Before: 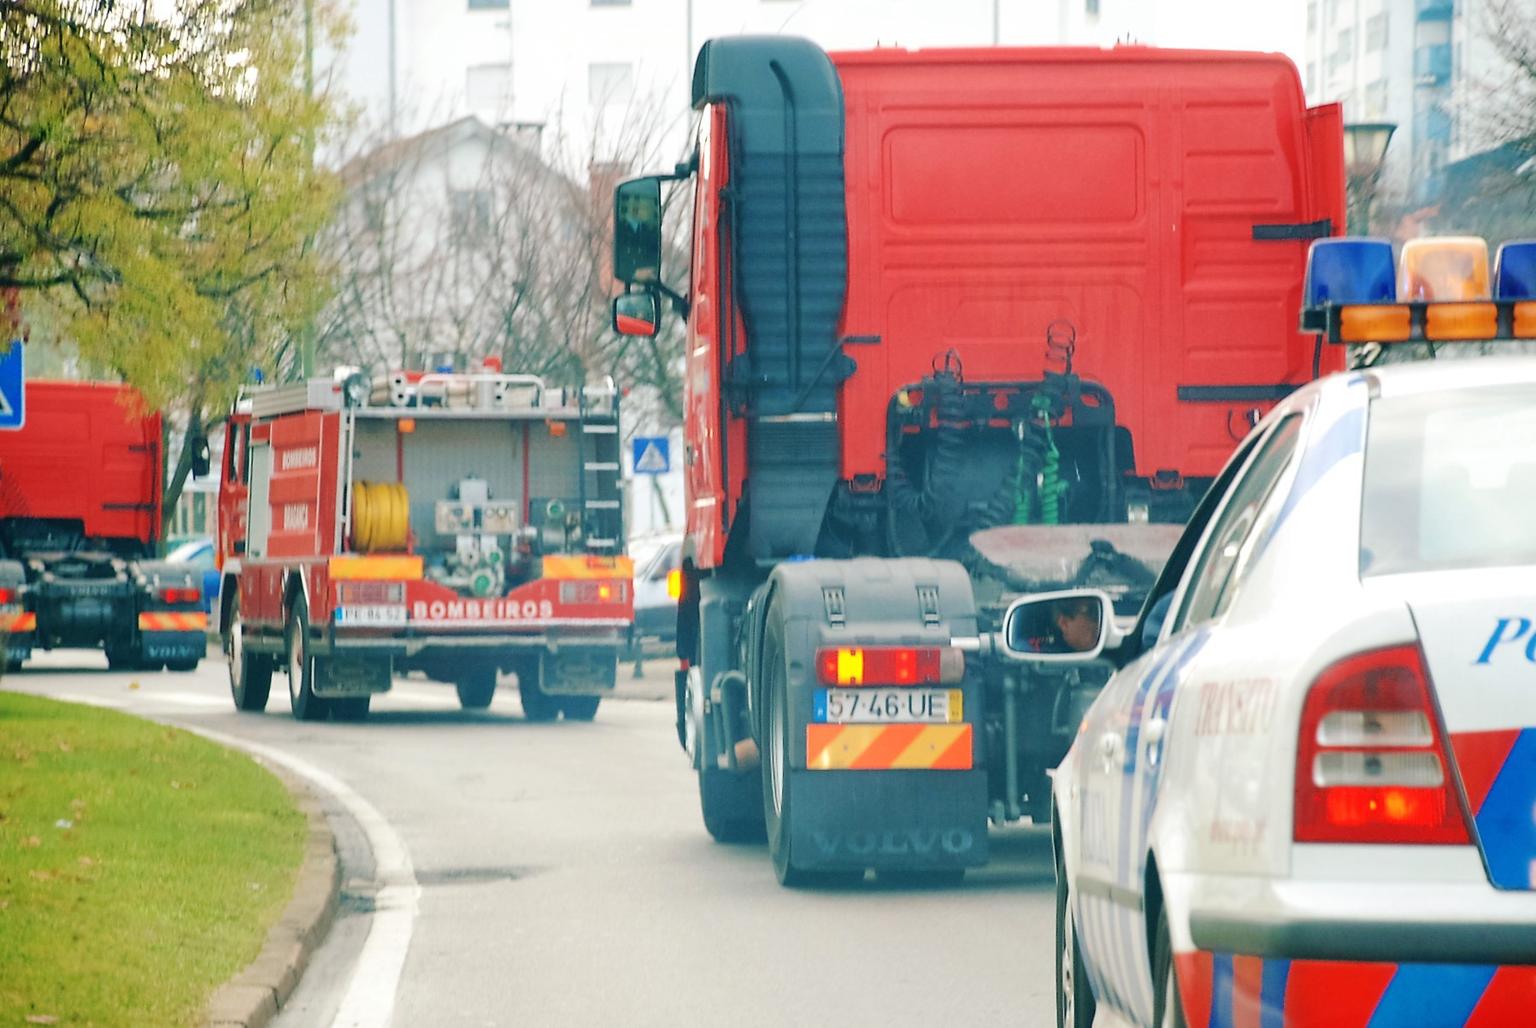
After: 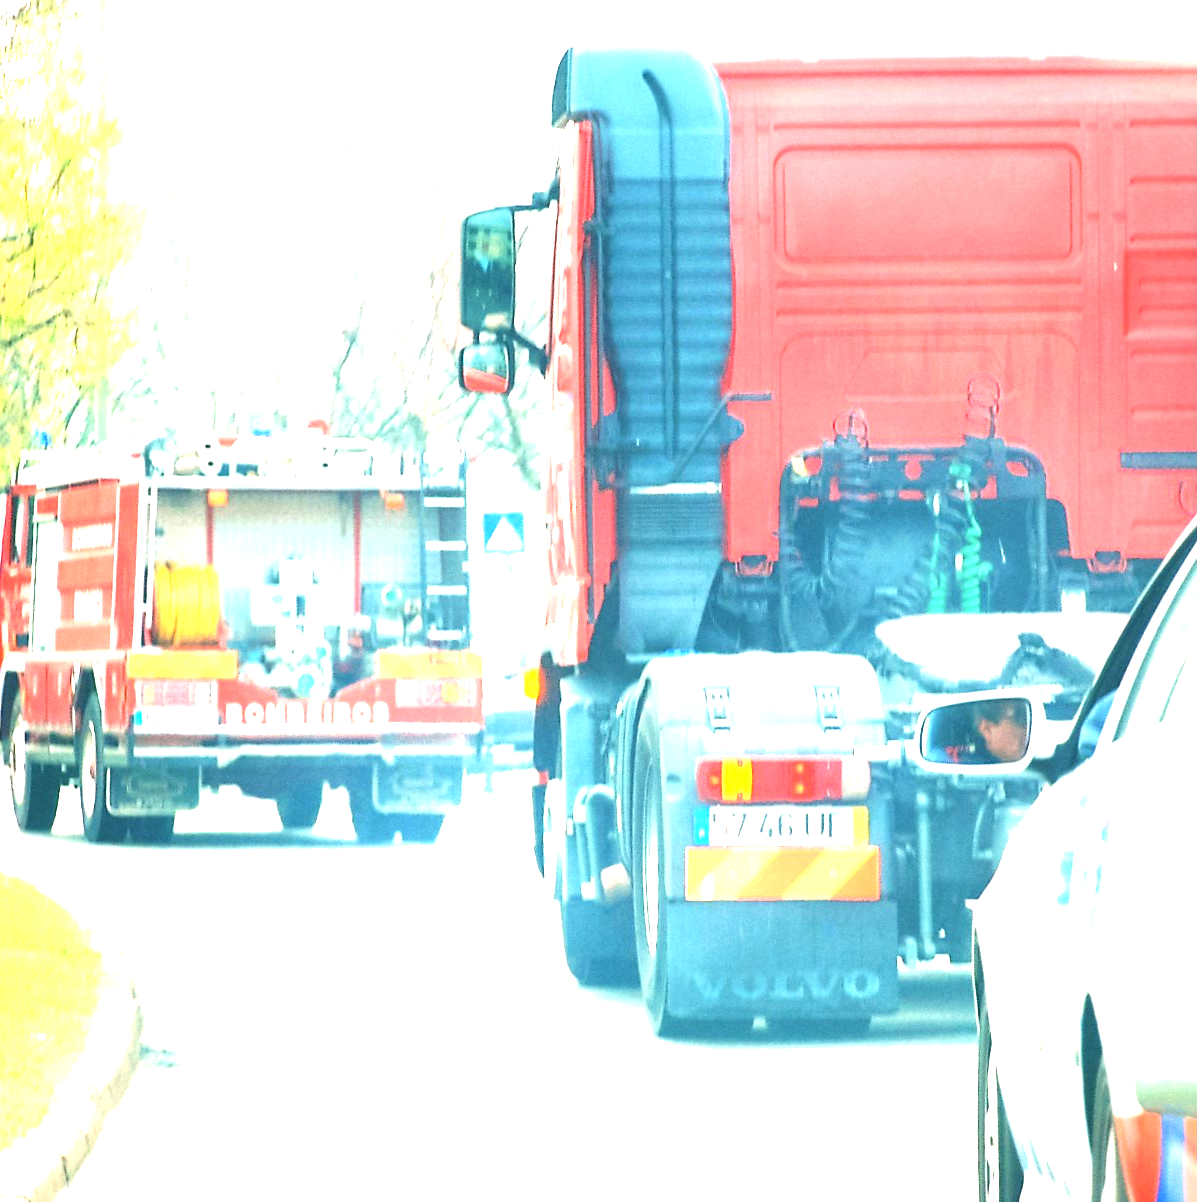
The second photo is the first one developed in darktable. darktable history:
crop and rotate: left 14.387%, right 18.954%
exposure: black level correction 0, exposure 2.111 EV, compensate highlight preservation false
